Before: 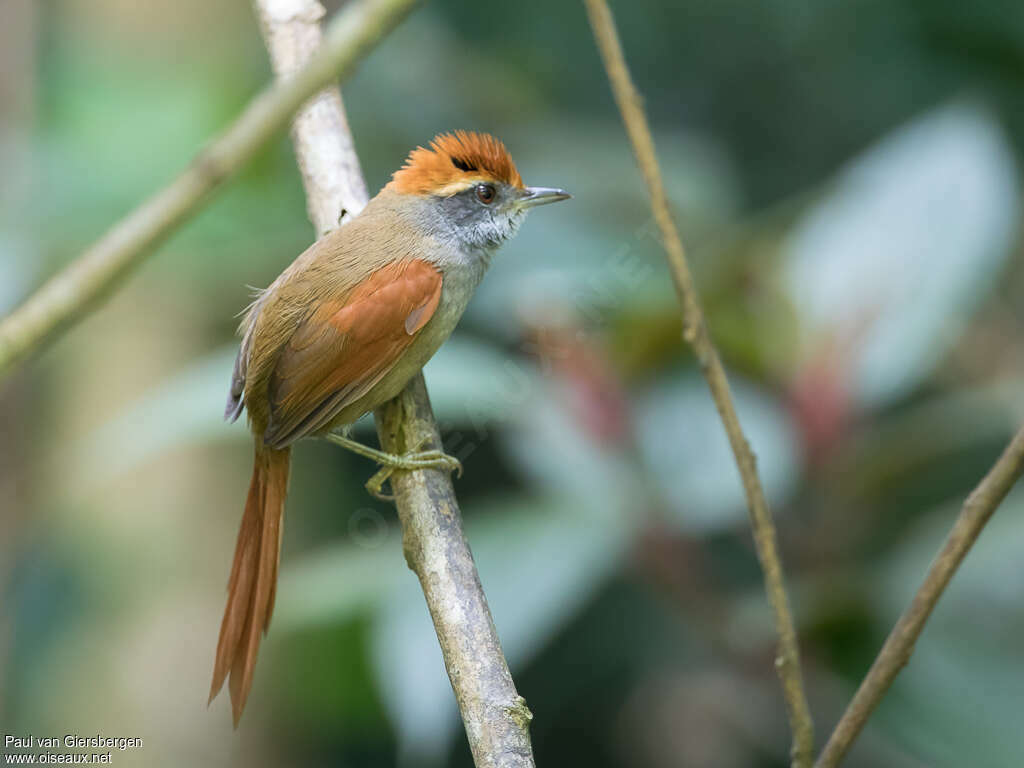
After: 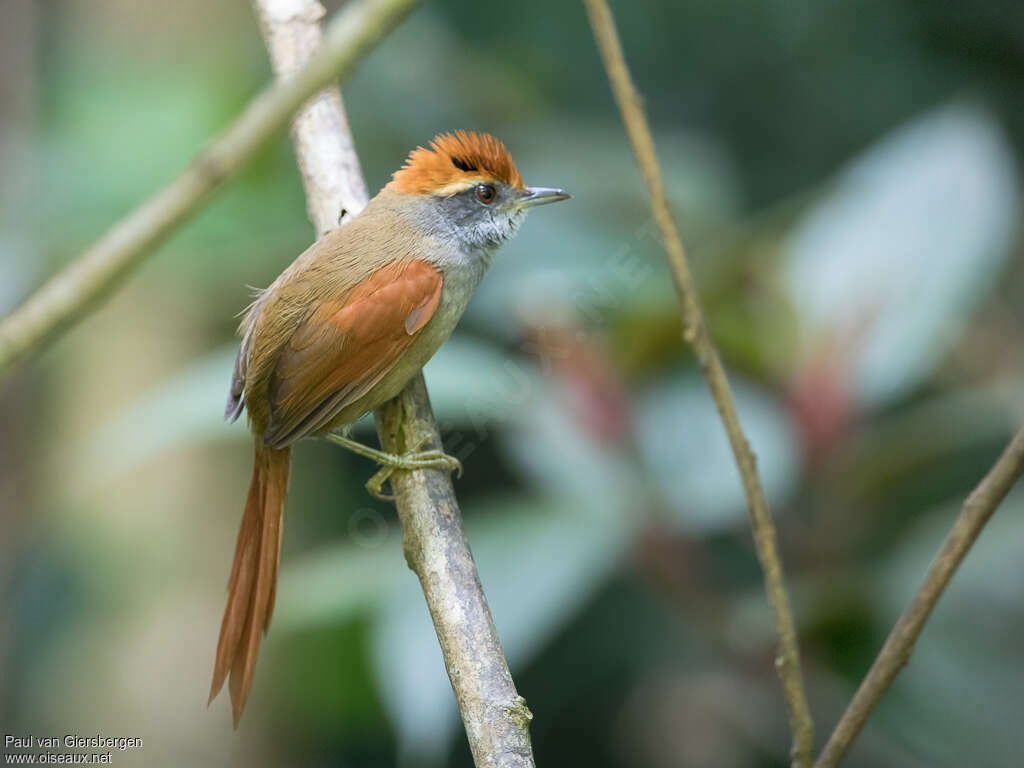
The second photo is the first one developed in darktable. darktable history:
vignetting: fall-off radius 61.02%, dithering 8-bit output
